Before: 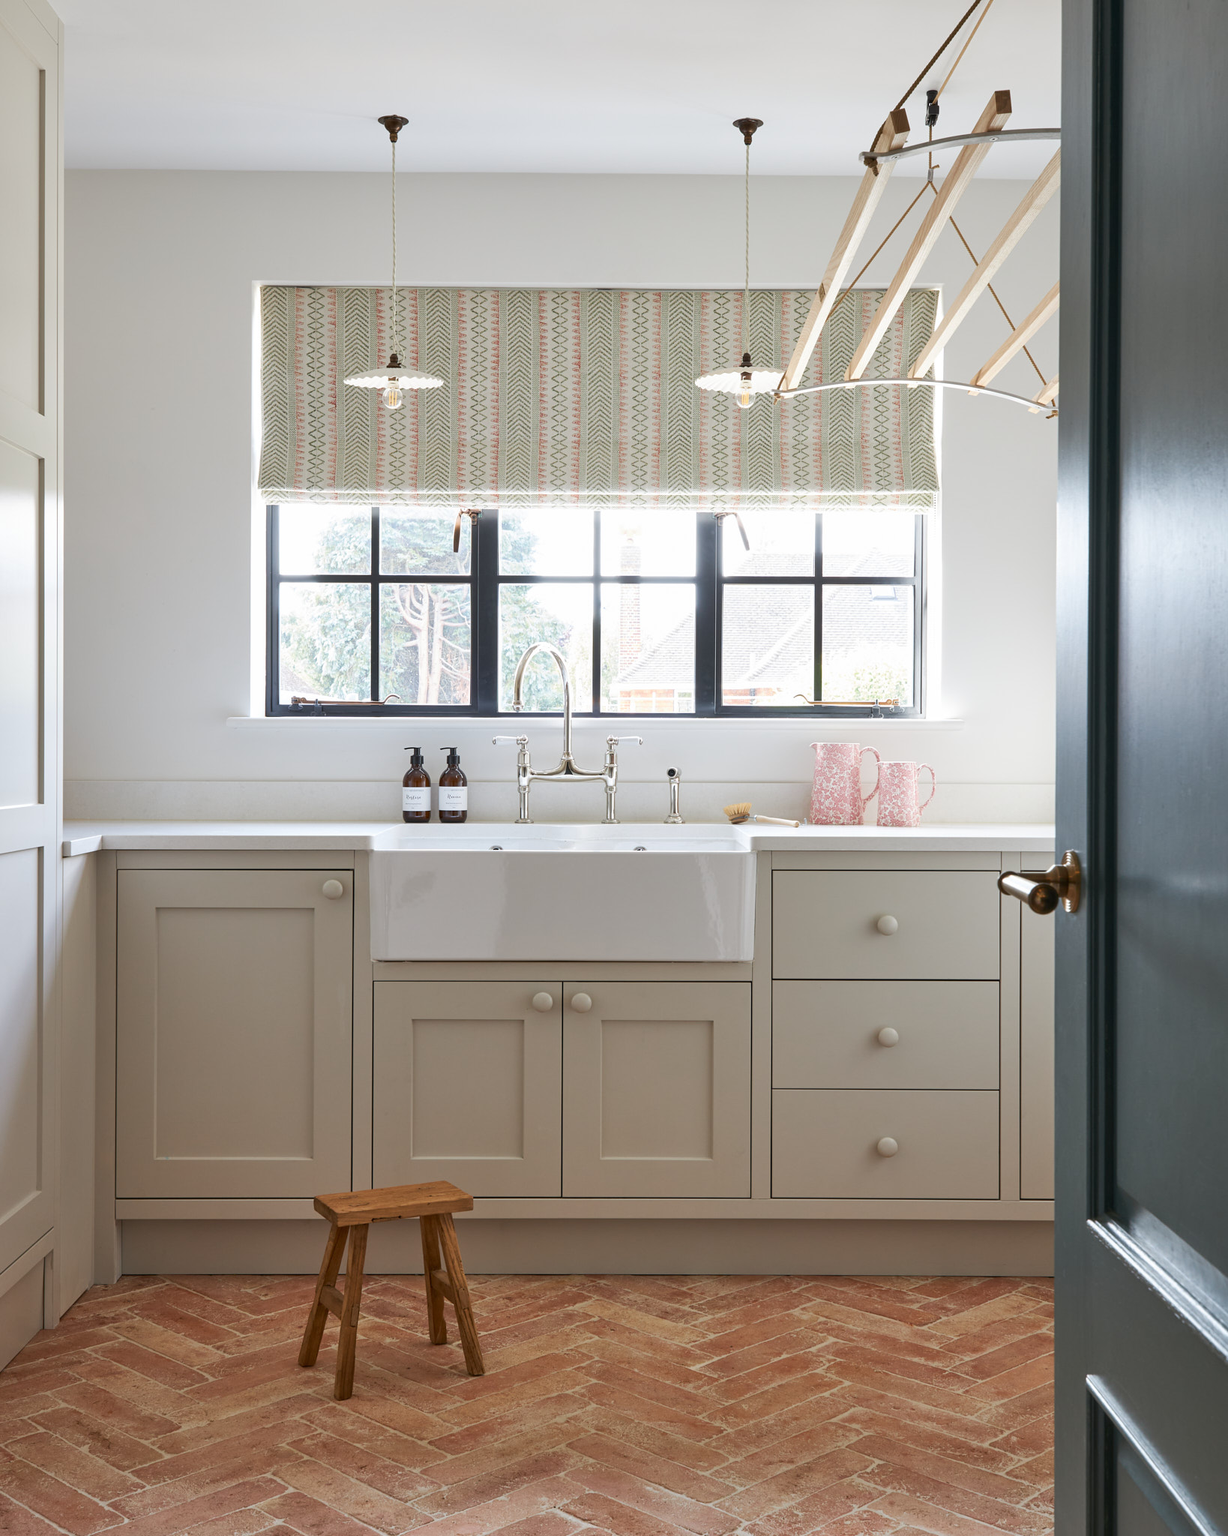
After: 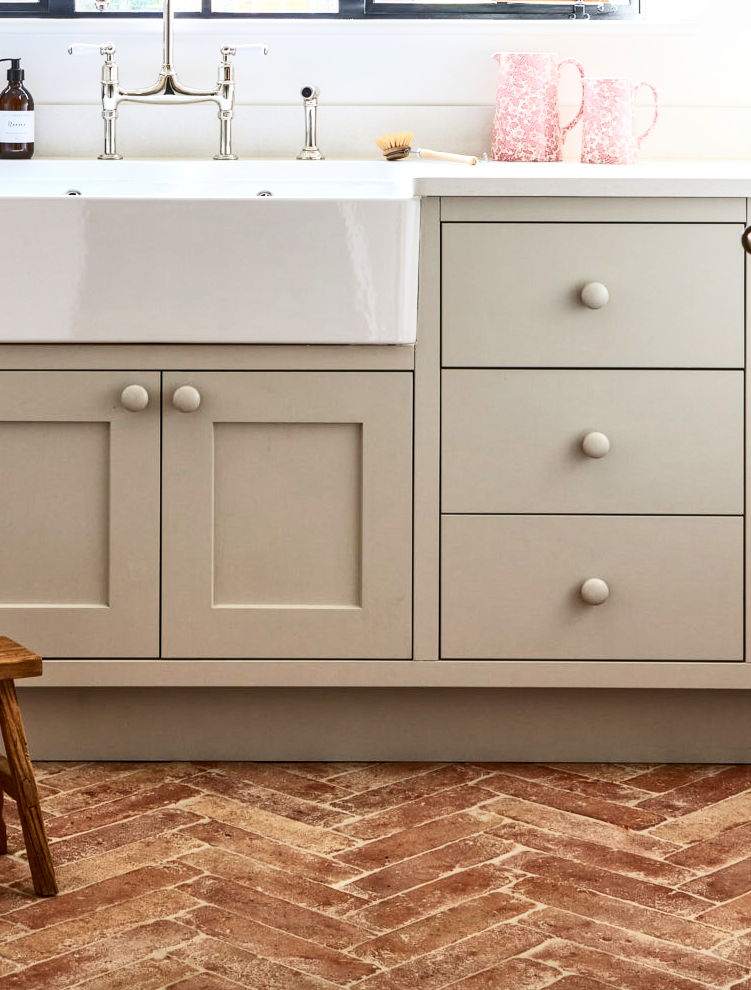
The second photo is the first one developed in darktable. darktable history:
crop: left 35.976%, top 45.819%, right 18.162%, bottom 5.807%
contrast brightness saturation: contrast 0.4, brightness 0.1, saturation 0.21
local contrast: on, module defaults
